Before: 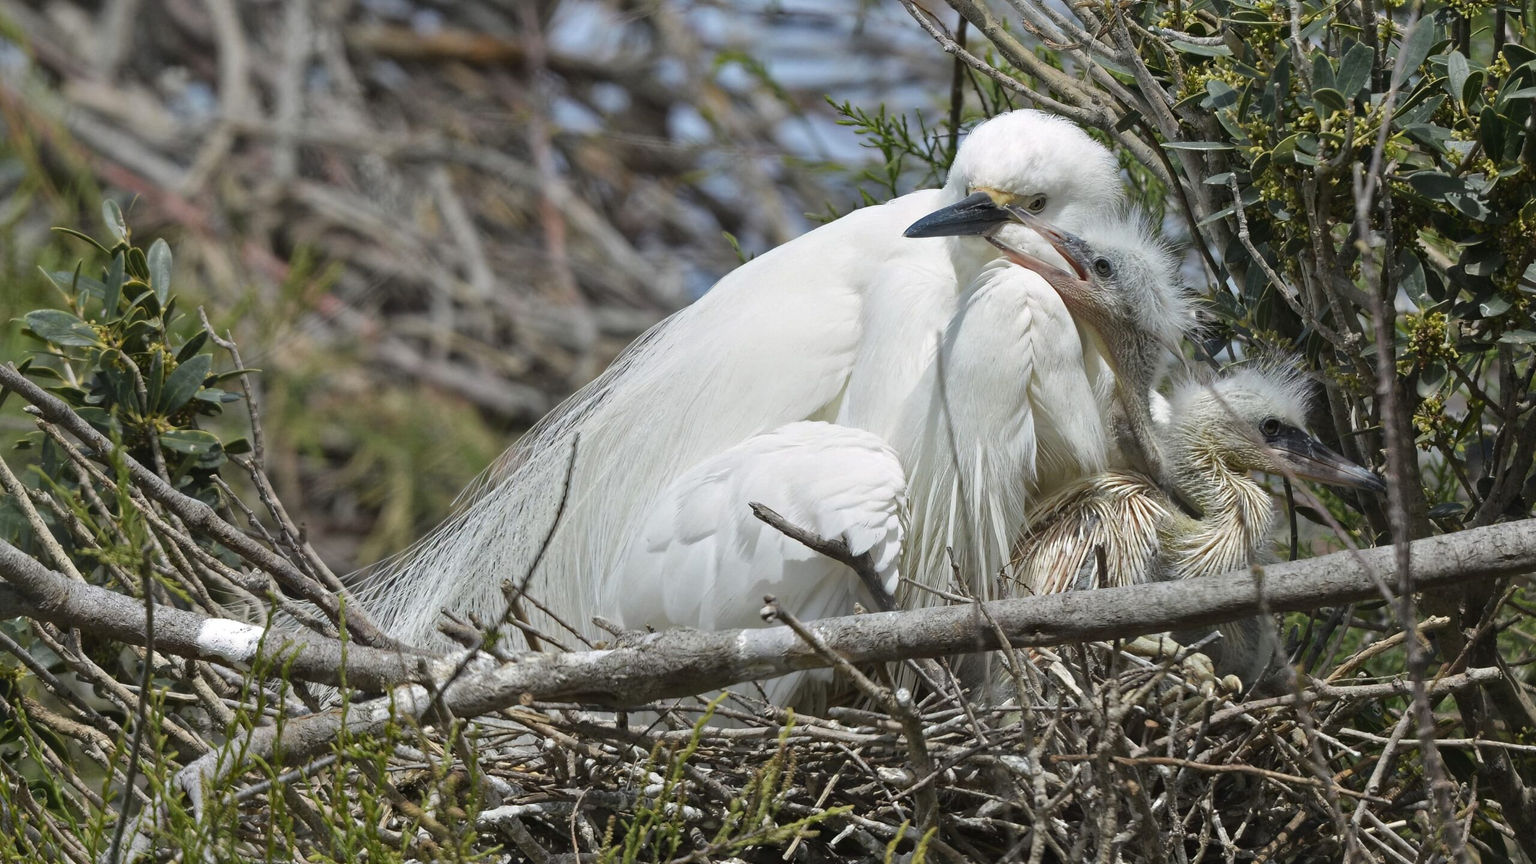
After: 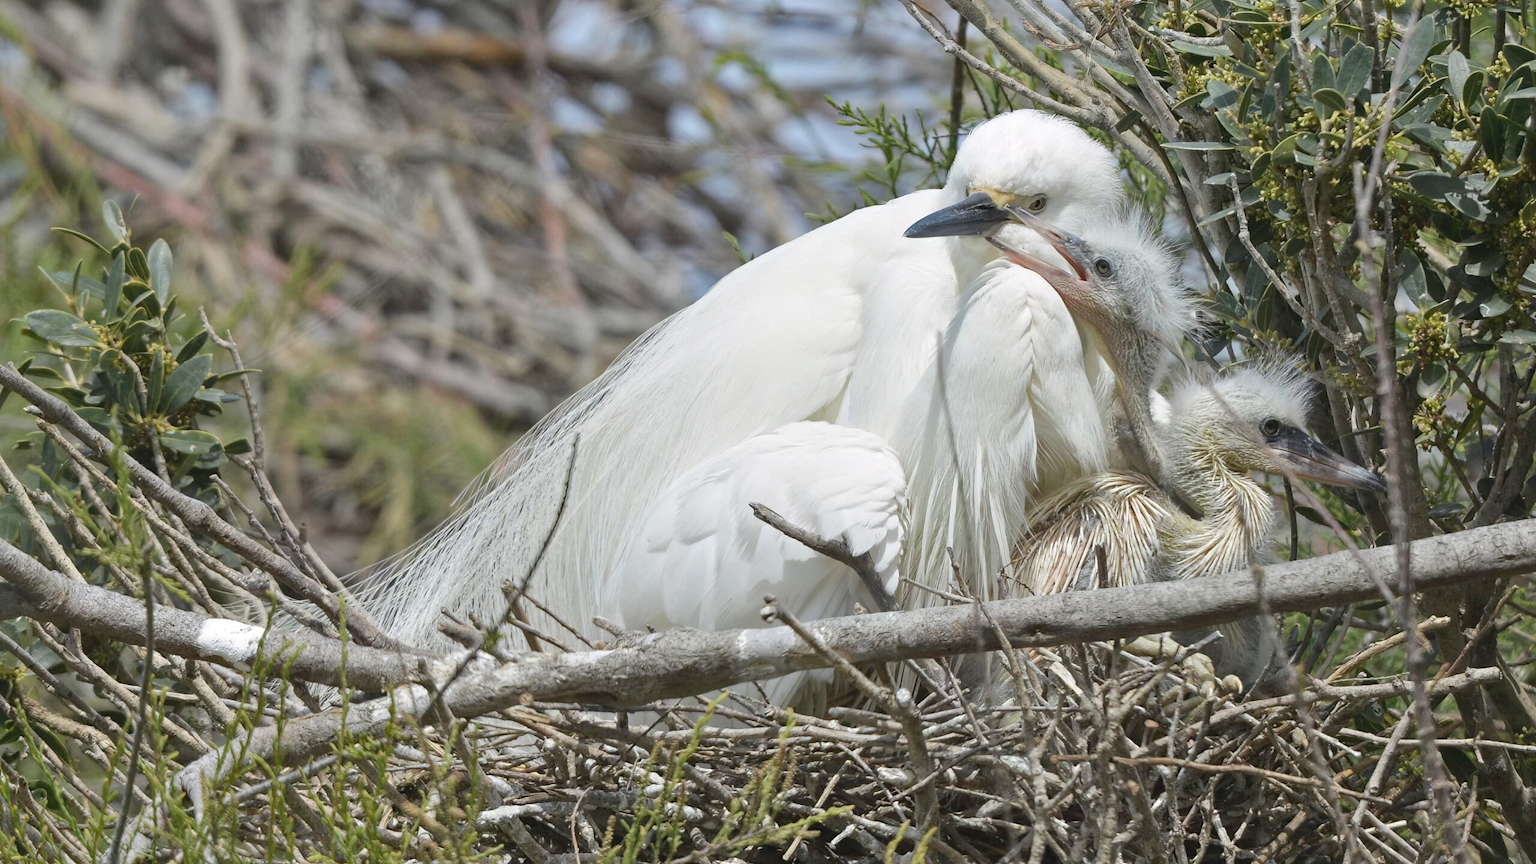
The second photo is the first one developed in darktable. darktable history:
levels: levels [0, 0.445, 1]
contrast brightness saturation: saturation -0.151
